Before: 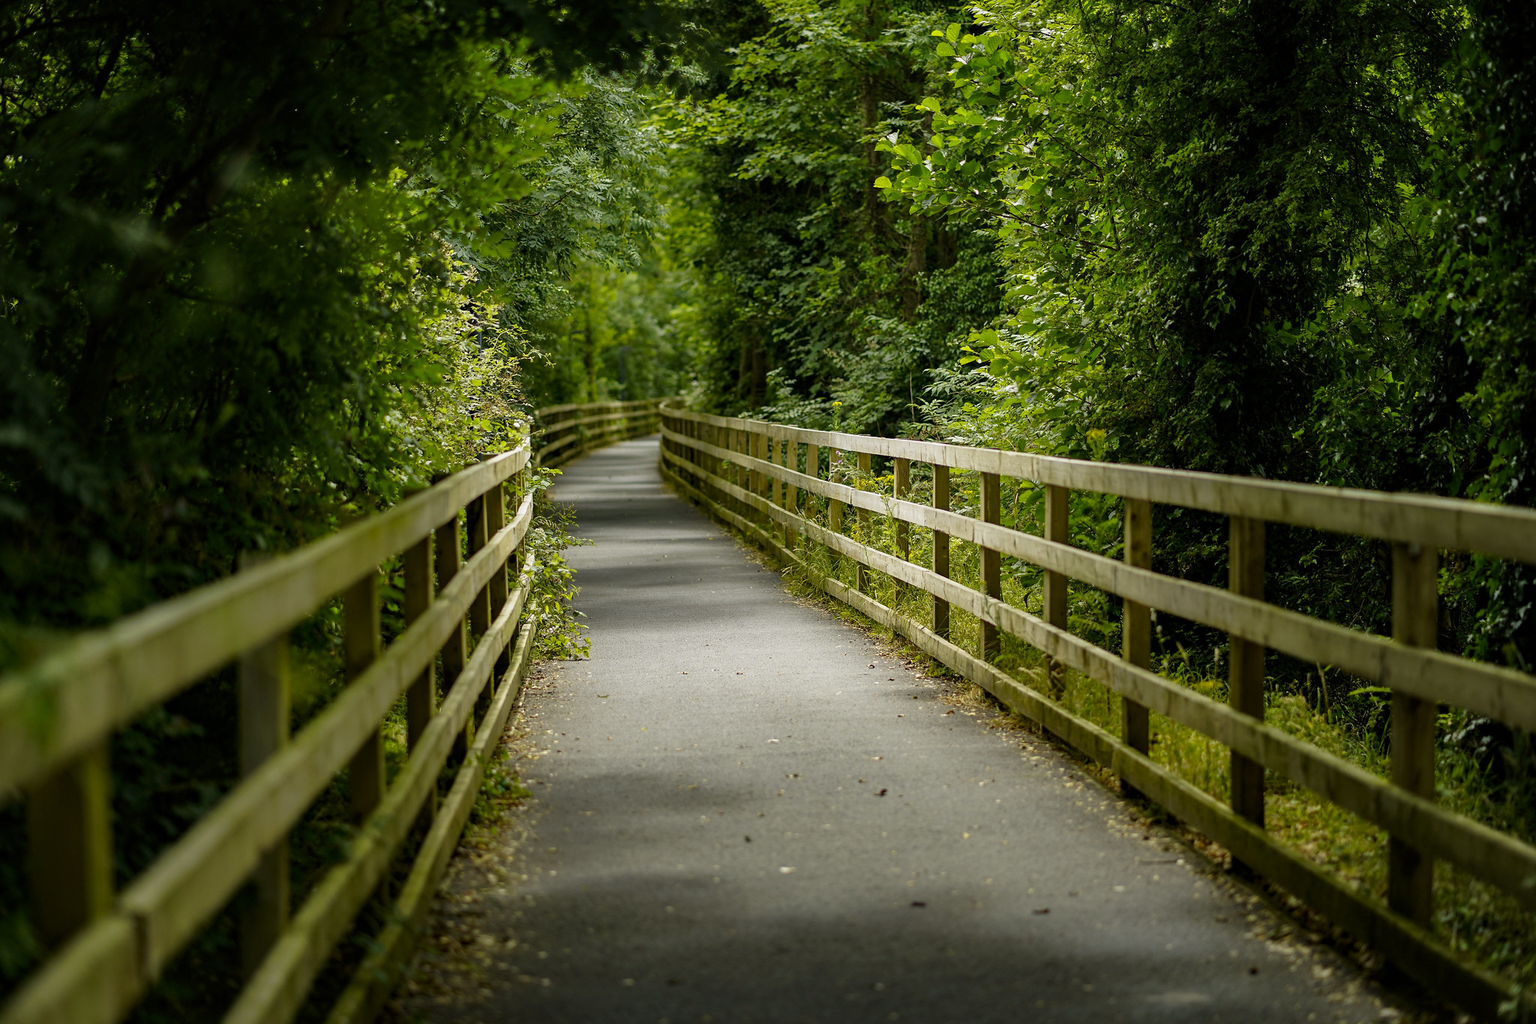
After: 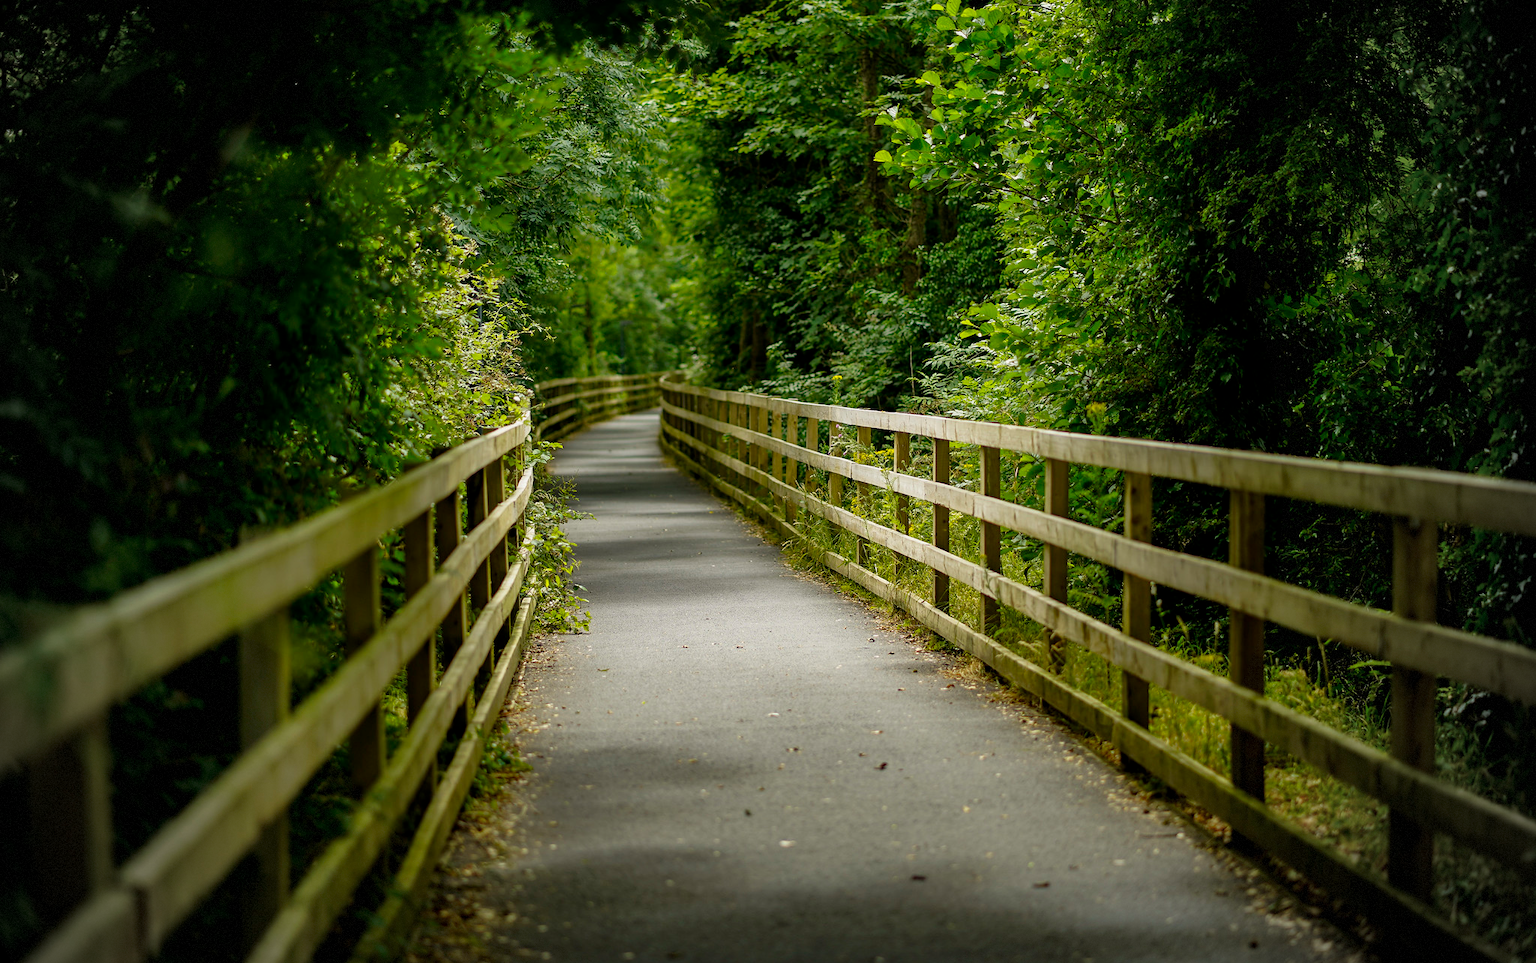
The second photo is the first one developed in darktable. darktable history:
crop and rotate: top 2.623%, bottom 3.265%
vignetting: fall-off start 67.06%, width/height ratio 1.015, dithering 8-bit output
